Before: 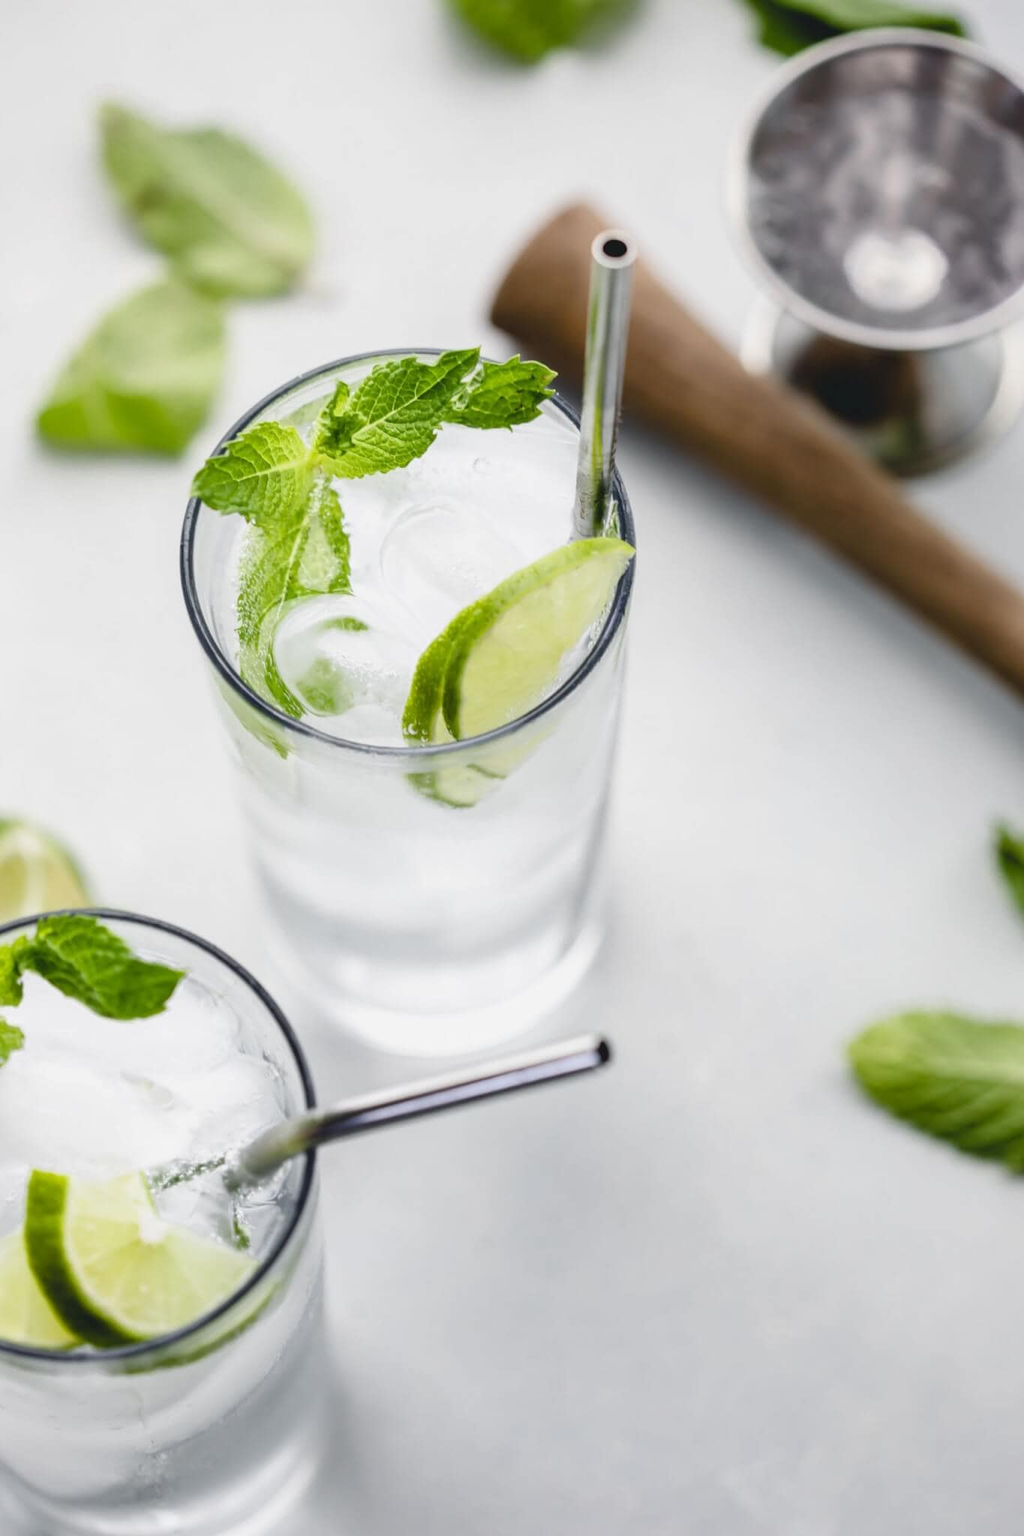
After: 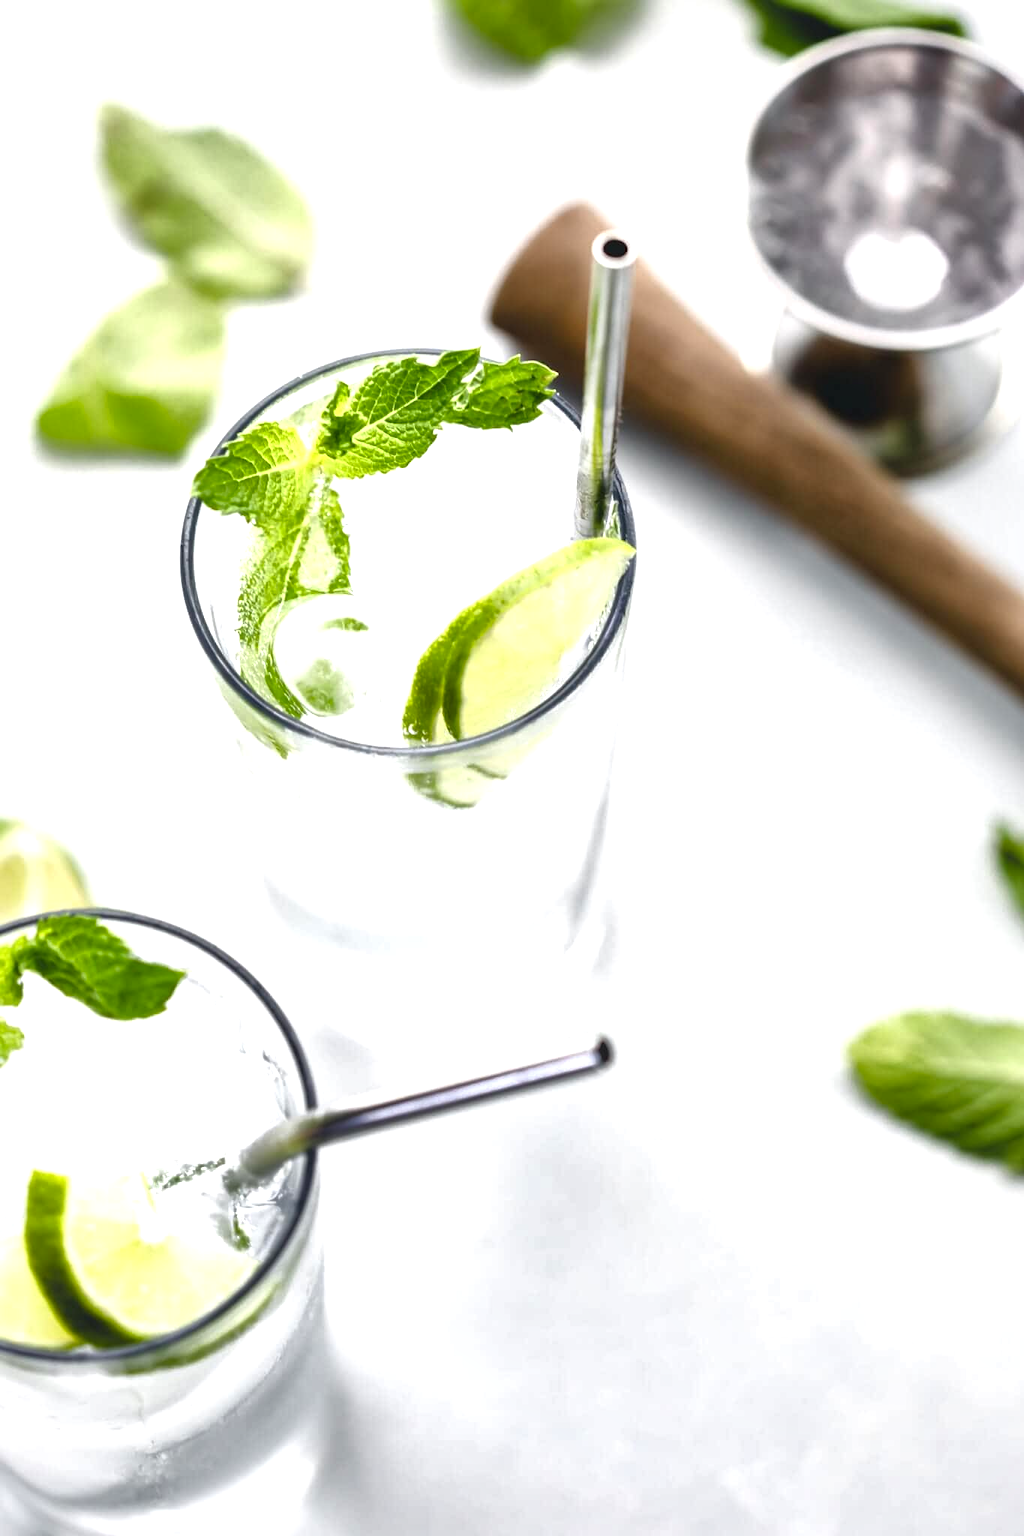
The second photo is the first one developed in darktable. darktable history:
exposure: black level correction 0, exposure 0.7 EV, compensate highlight preservation false
local contrast: mode bilateral grid, contrast 100, coarseness 99, detail 165%, midtone range 0.2
